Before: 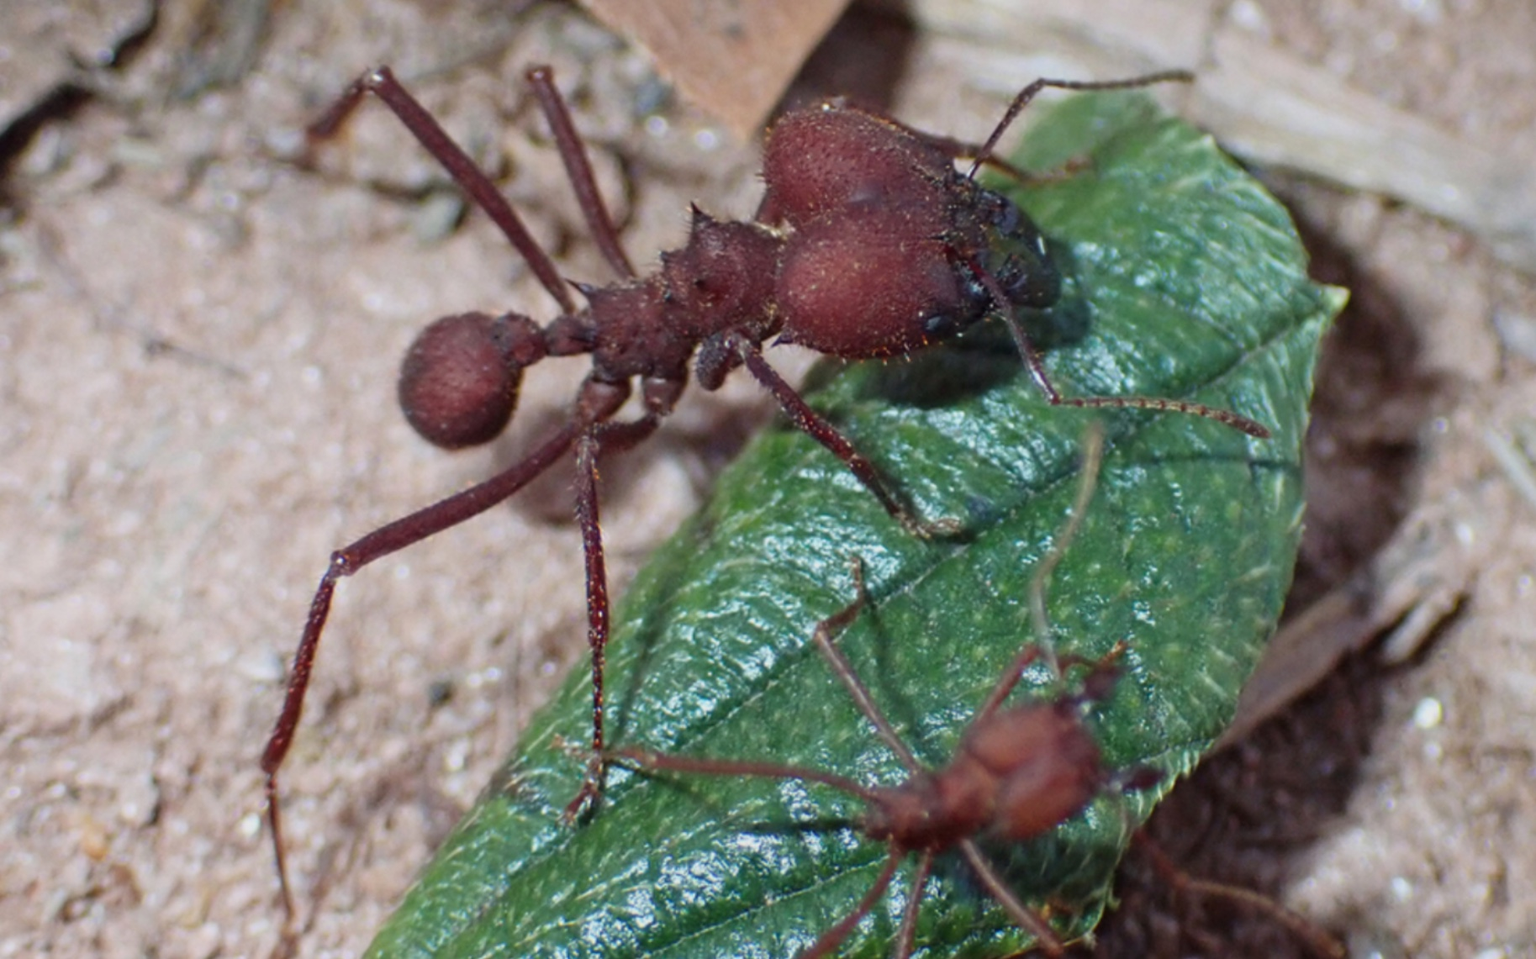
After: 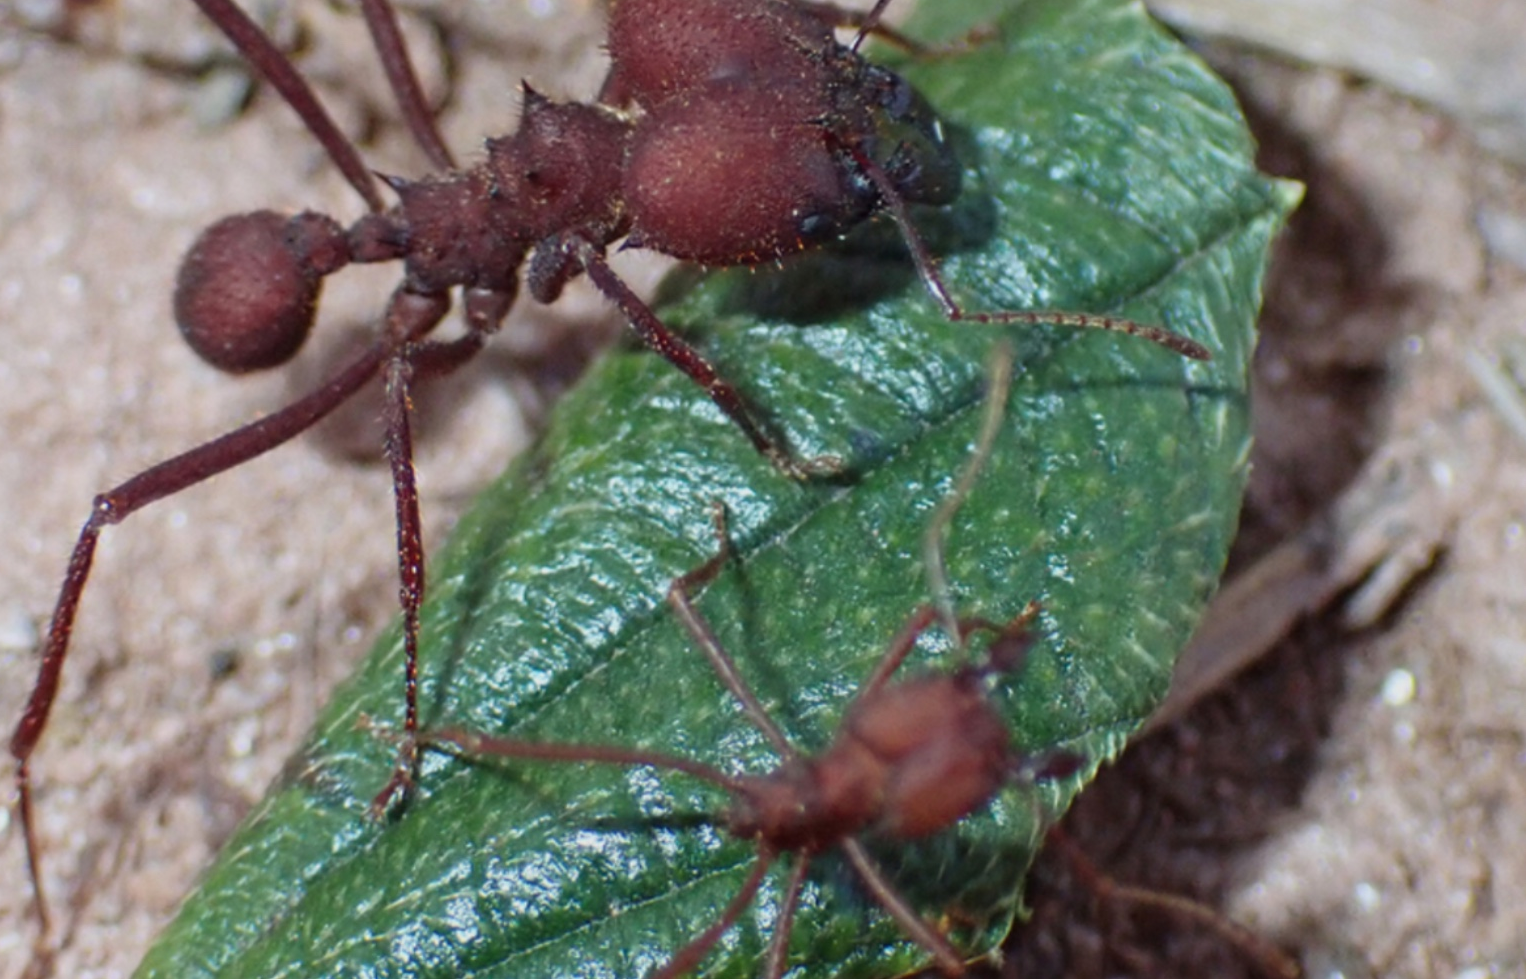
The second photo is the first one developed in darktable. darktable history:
crop: left 16.472%, top 14.198%
